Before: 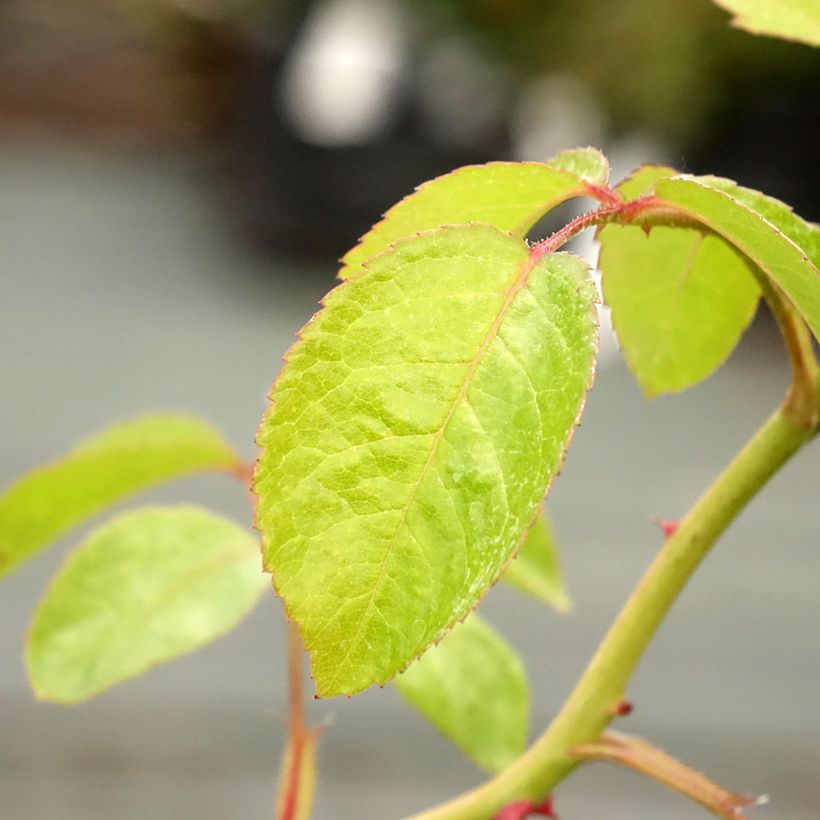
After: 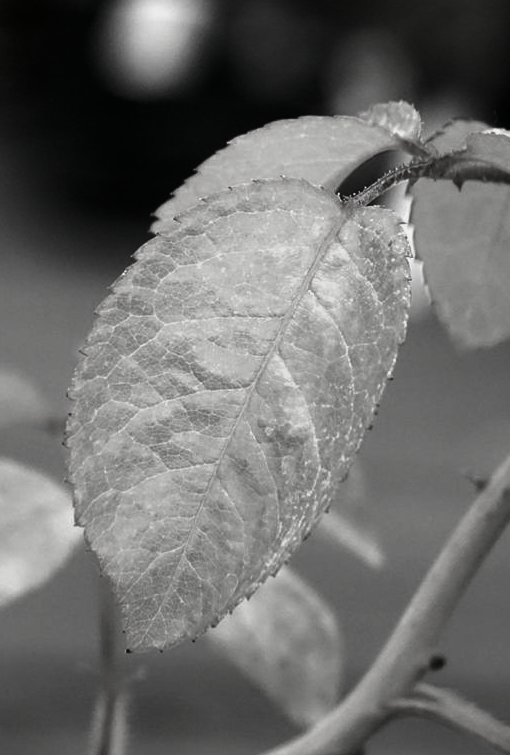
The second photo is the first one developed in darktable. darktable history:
color balance rgb: shadows lift › luminance -29.176%, shadows lift › chroma 10.278%, shadows lift › hue 228.37°, perceptual saturation grading › global saturation 25.28%, global vibrance 9.694%
crop and rotate: left 22.985%, top 5.642%, right 14.702%, bottom 2.263%
contrast brightness saturation: contrast -0.037, brightness -0.61, saturation -0.987
